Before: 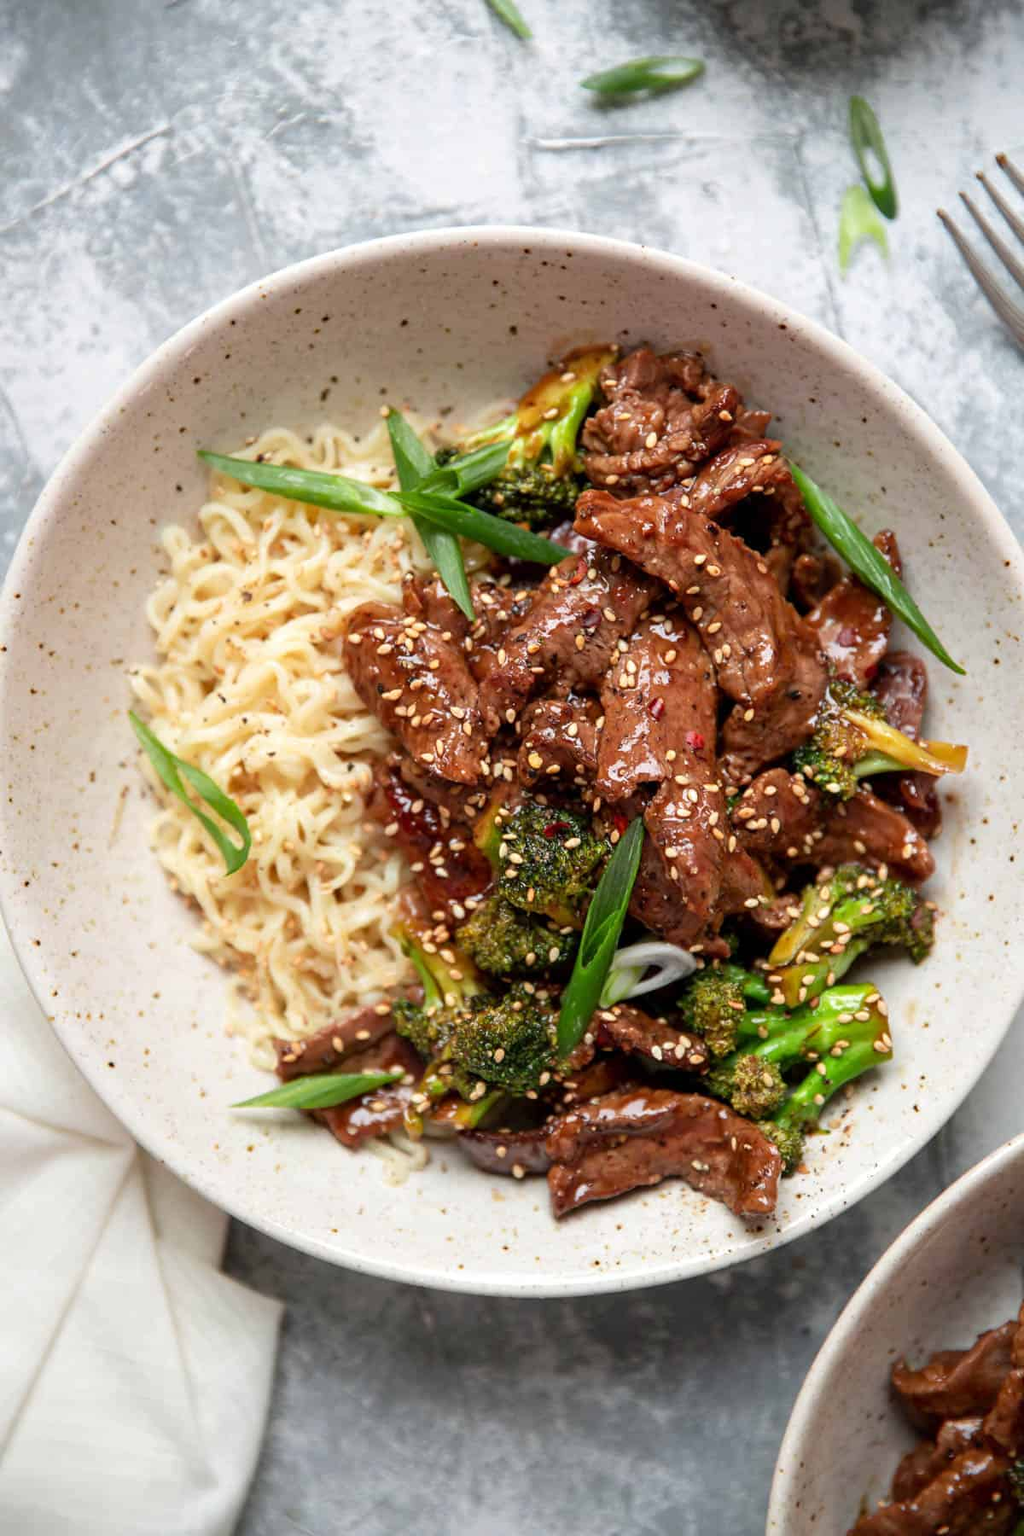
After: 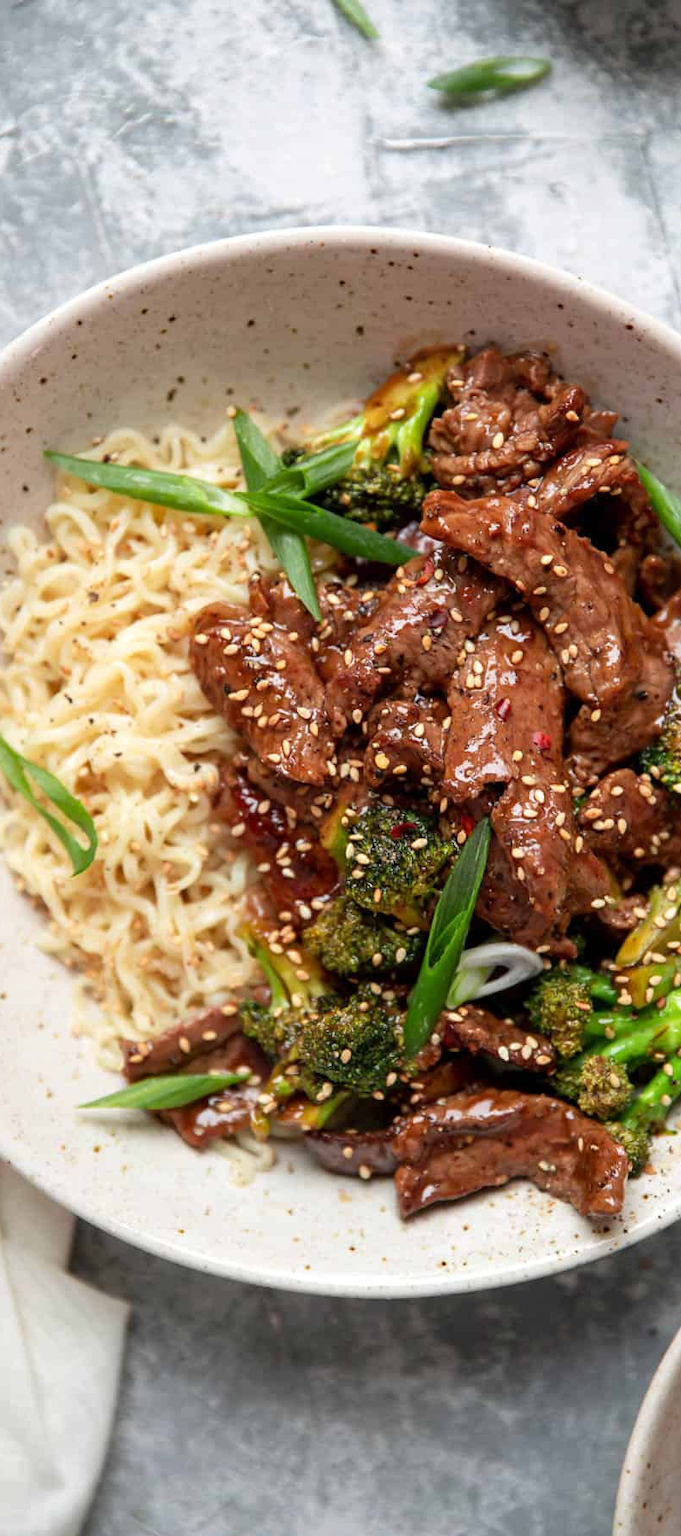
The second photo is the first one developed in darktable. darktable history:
crop and rotate: left 15.016%, right 18.401%
